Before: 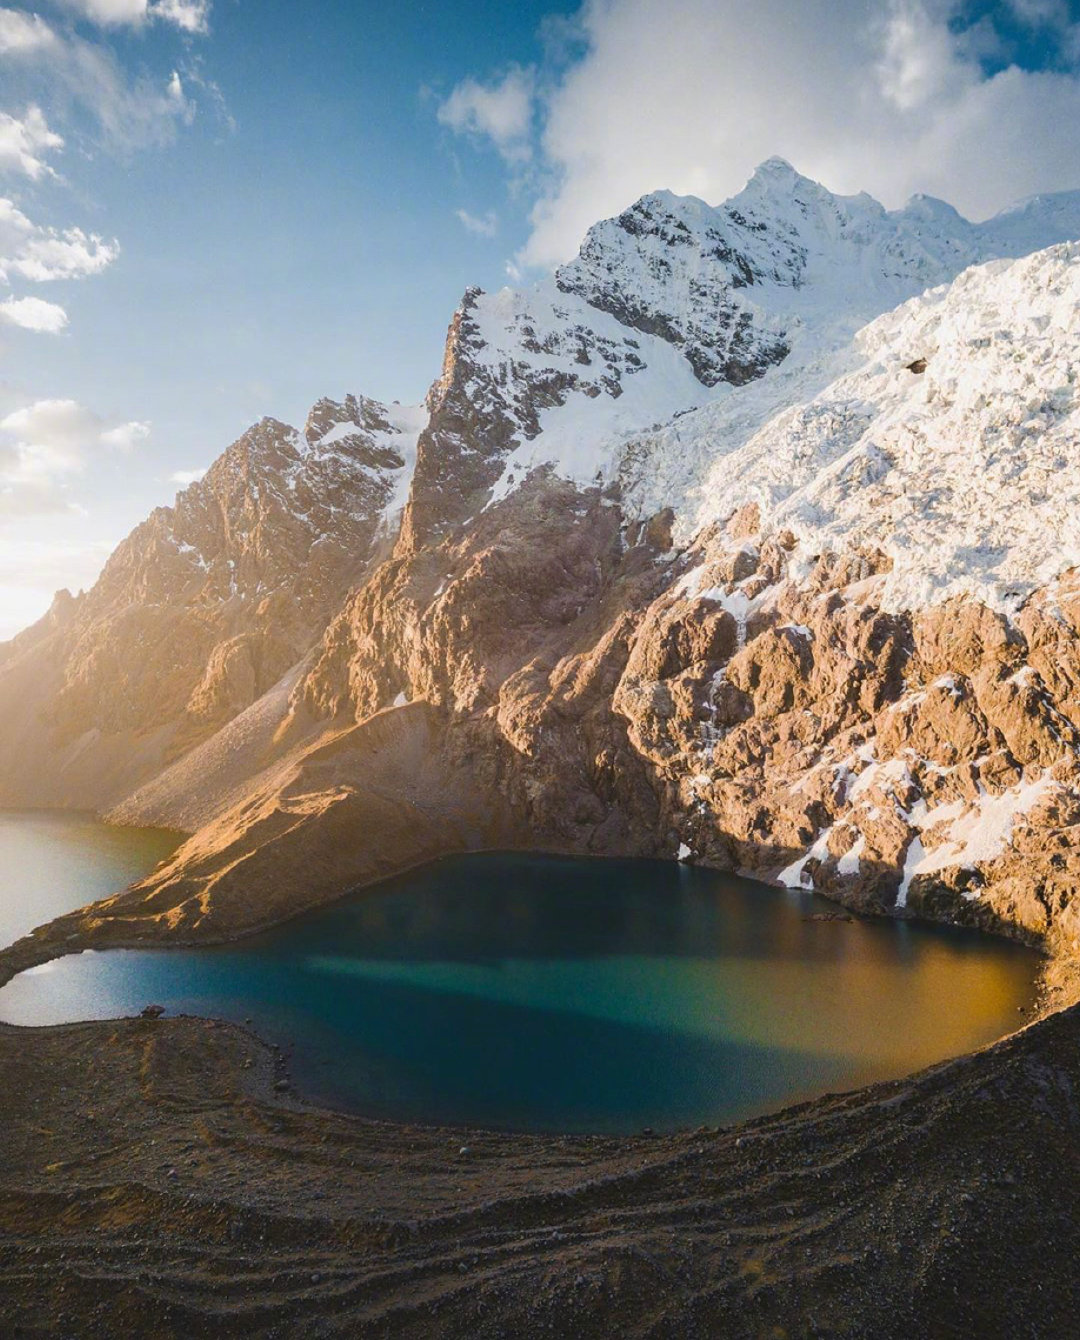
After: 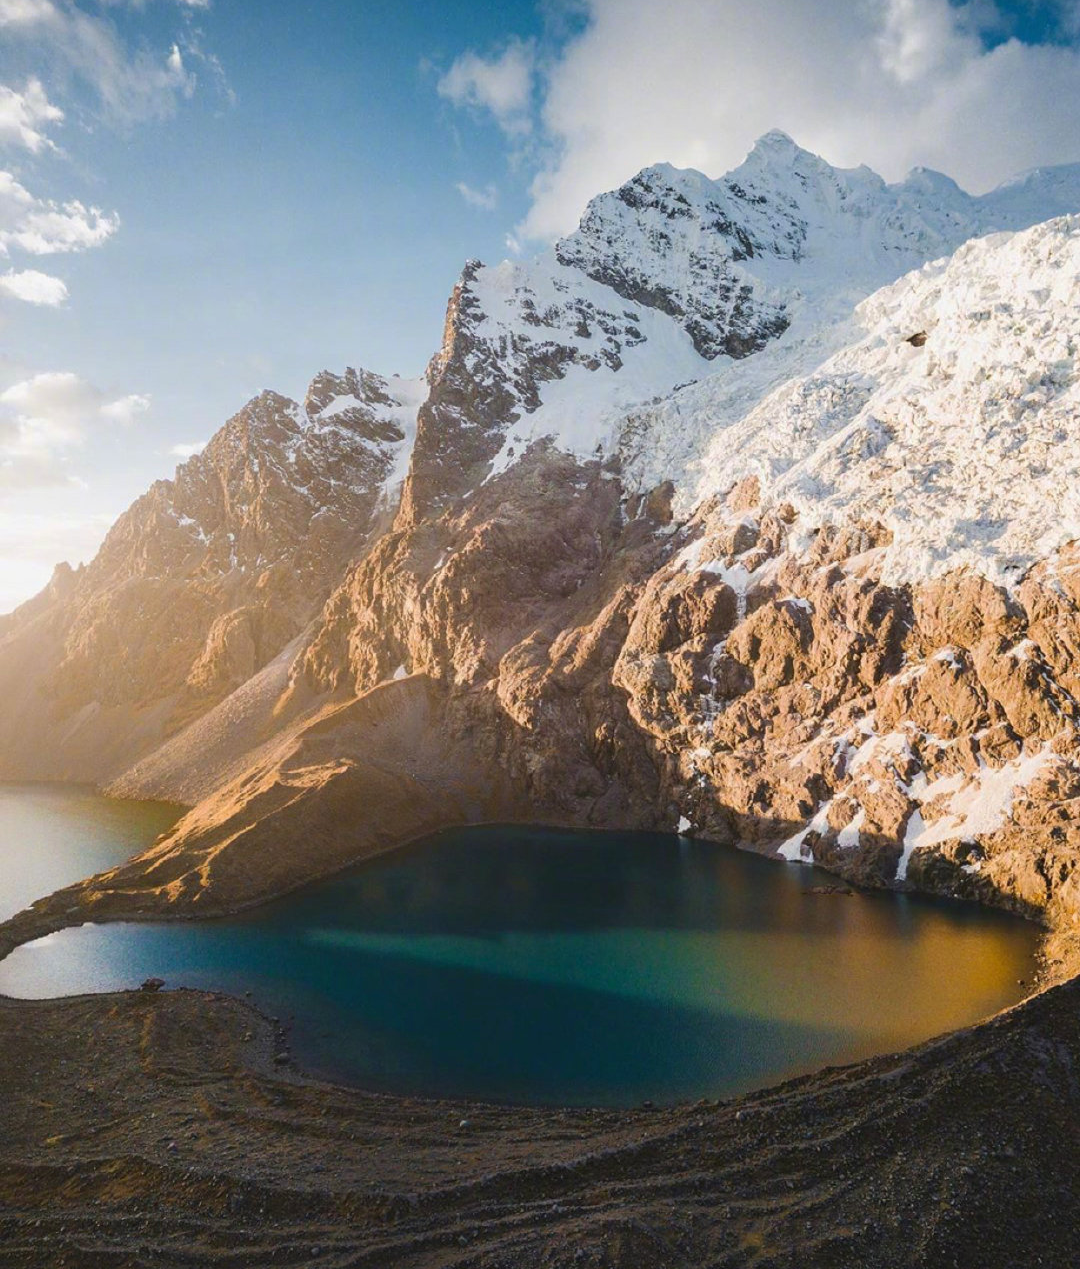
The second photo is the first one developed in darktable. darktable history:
crop and rotate: top 2.046%, bottom 3.209%
